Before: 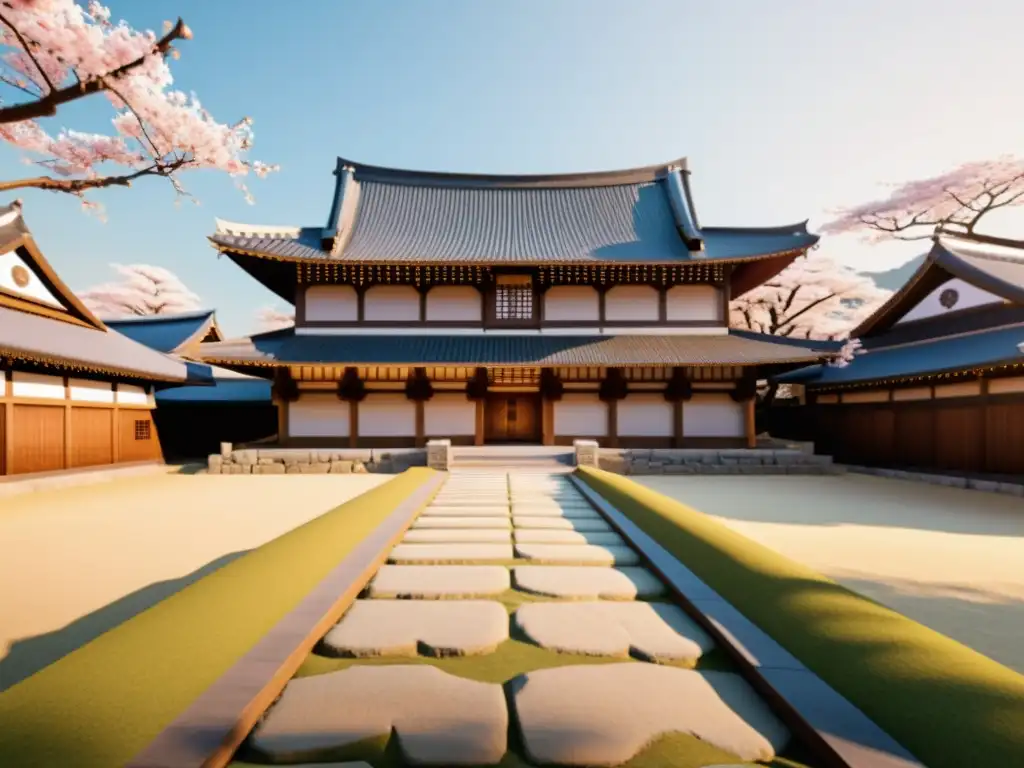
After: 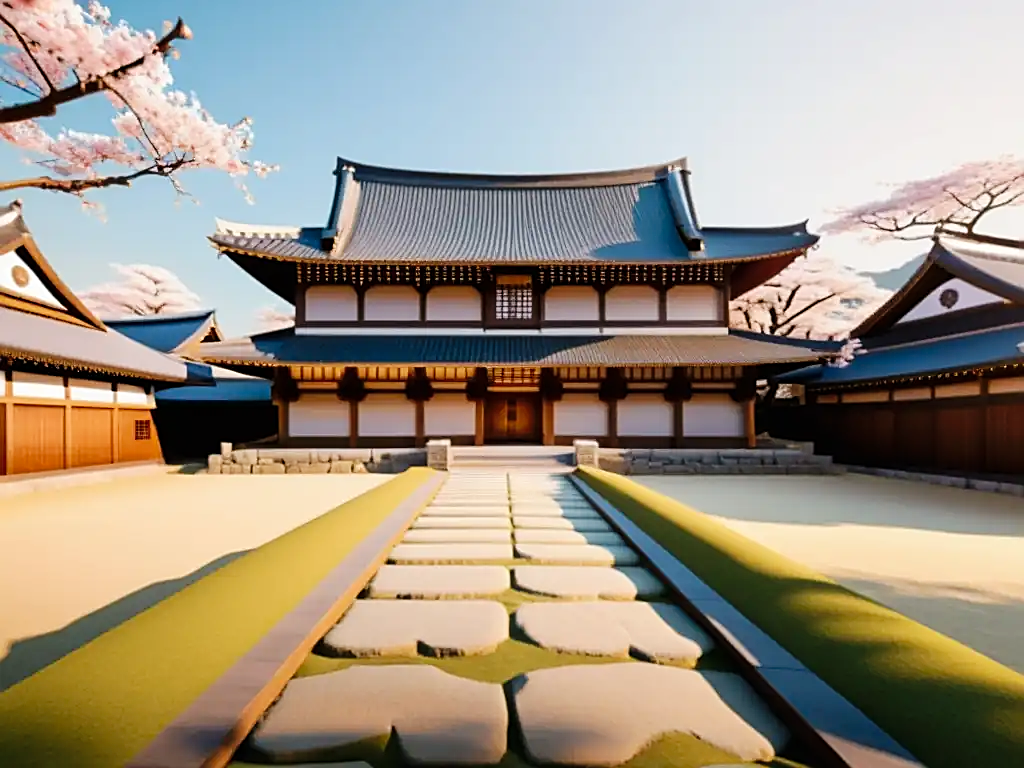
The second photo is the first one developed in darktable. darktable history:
tone curve: curves: ch0 [(0, 0) (0.037, 0.025) (0.131, 0.093) (0.275, 0.256) (0.497, 0.51) (0.617, 0.643) (0.704, 0.732) (0.813, 0.832) (0.911, 0.925) (0.997, 0.995)]; ch1 [(0, 0) (0.301, 0.3) (0.444, 0.45) (0.493, 0.495) (0.507, 0.503) (0.534, 0.533) (0.582, 0.58) (0.658, 0.693) (0.746, 0.77) (1, 1)]; ch2 [(0, 0) (0.246, 0.233) (0.36, 0.352) (0.415, 0.418) (0.476, 0.492) (0.502, 0.504) (0.525, 0.518) (0.539, 0.544) (0.586, 0.602) (0.634, 0.651) (0.706, 0.727) (0.853, 0.852) (1, 0.951)], preserve colors none
sharpen: amount 0.567
